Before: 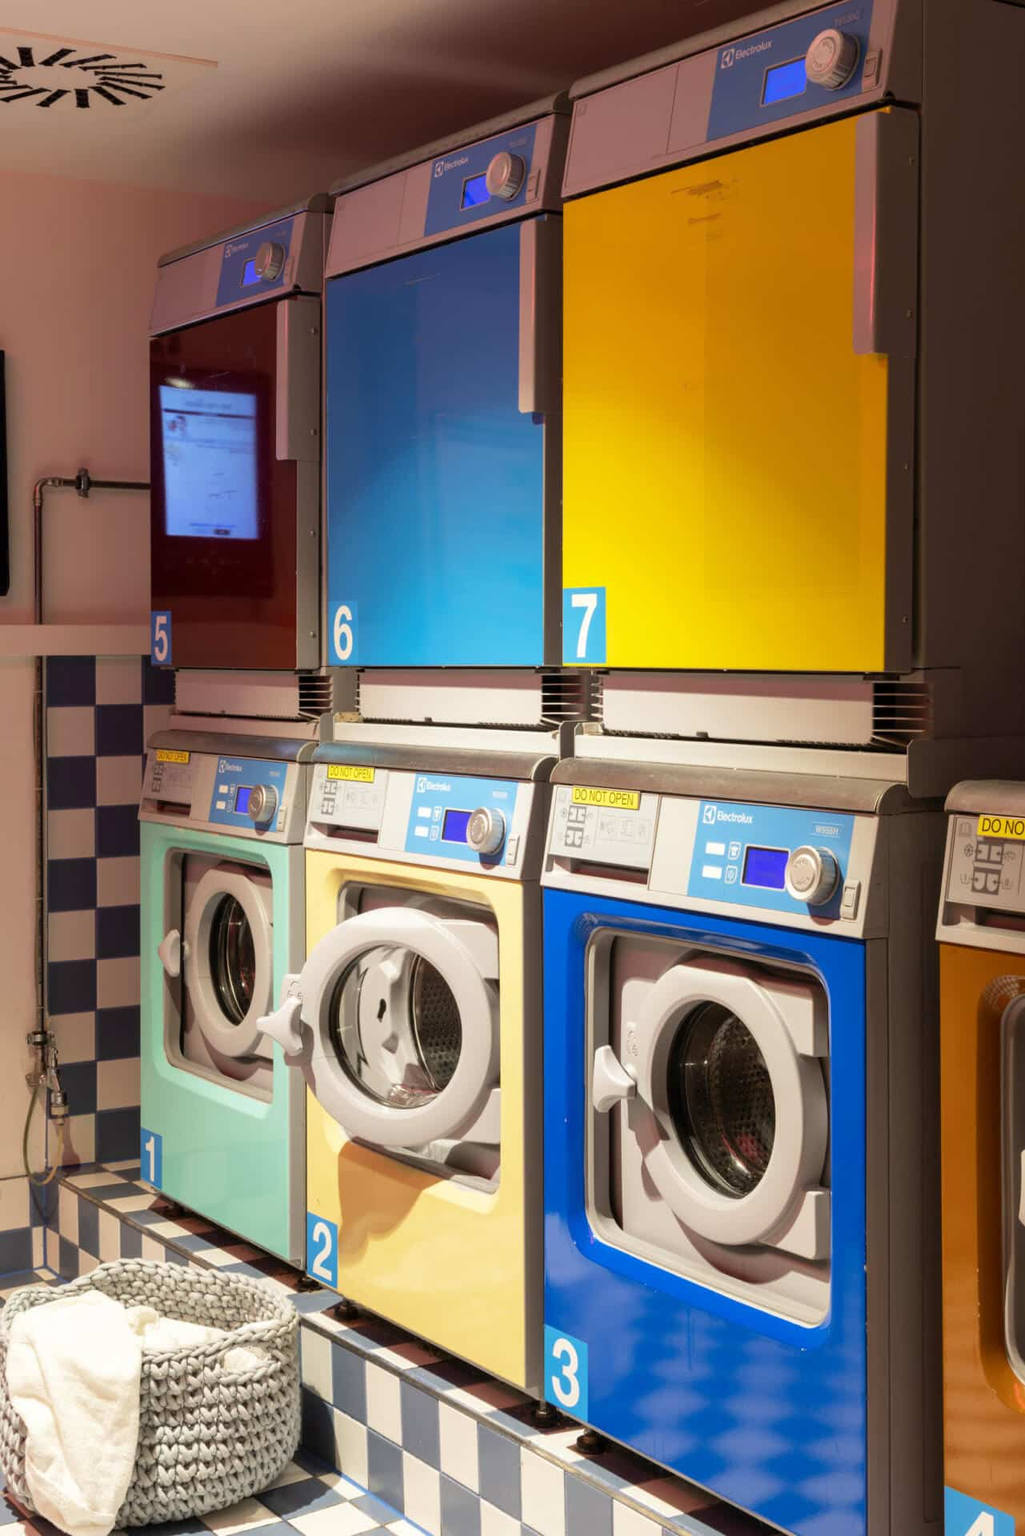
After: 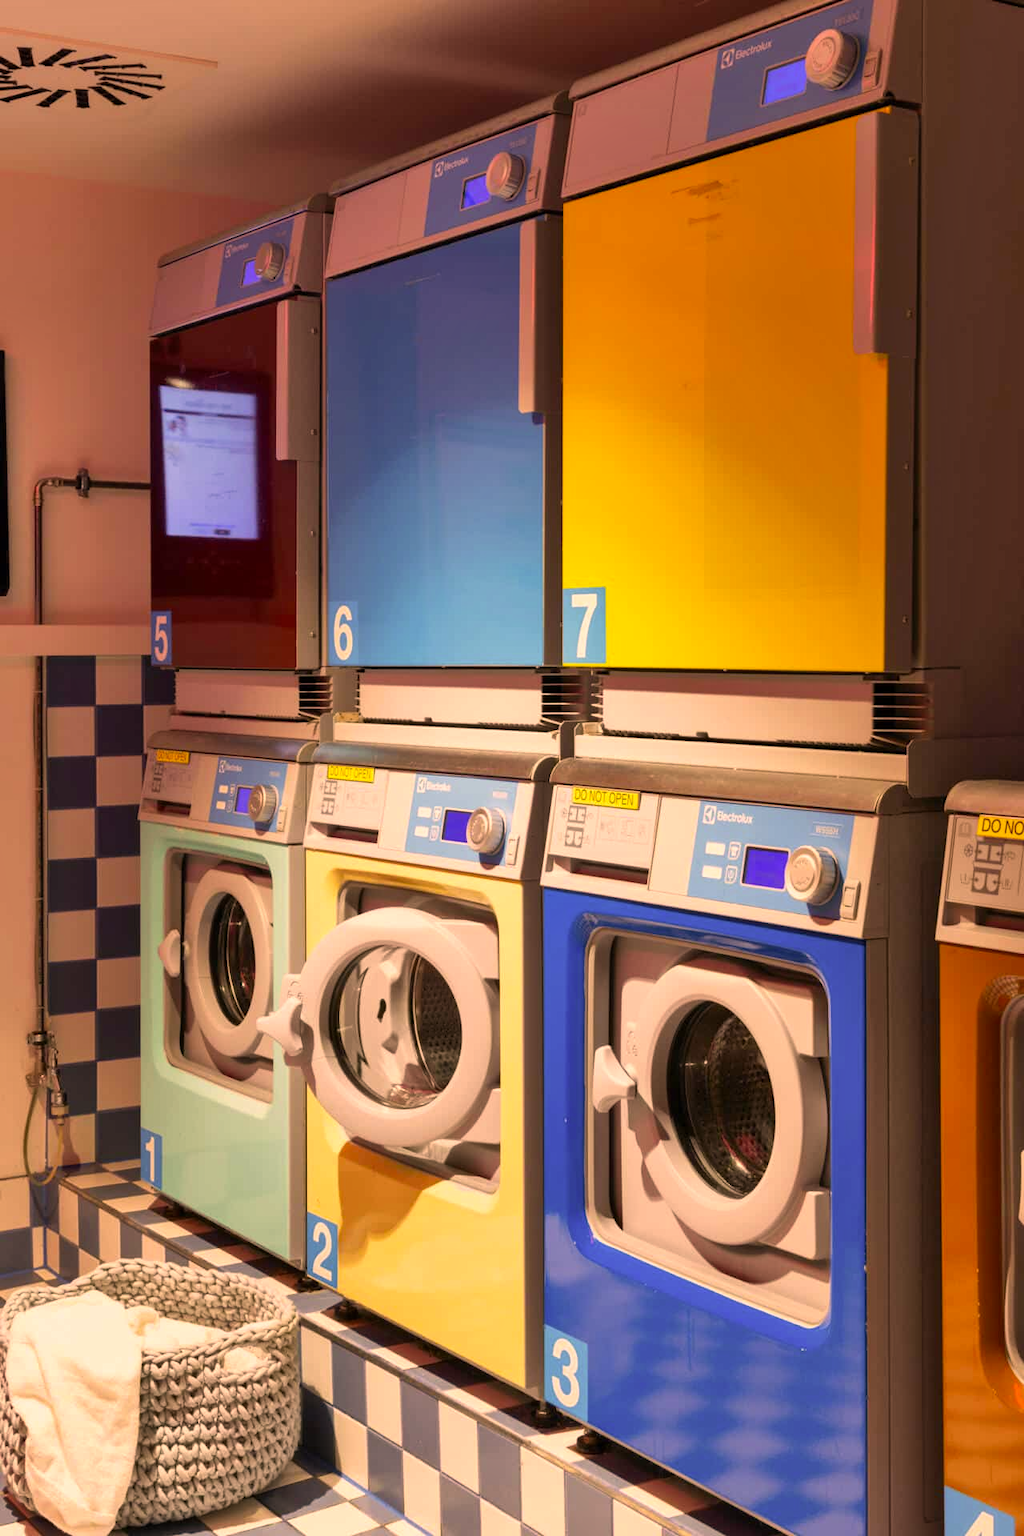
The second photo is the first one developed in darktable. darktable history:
exposure: compensate highlight preservation false
shadows and highlights: low approximation 0.01, soften with gaussian
color correction: highlights a* 17.66, highlights b* 19.17
color zones: curves: ch1 [(0, 0.525) (0.143, 0.556) (0.286, 0.52) (0.429, 0.5) (0.571, 0.5) (0.714, 0.5) (0.857, 0.503) (1, 0.525)]
